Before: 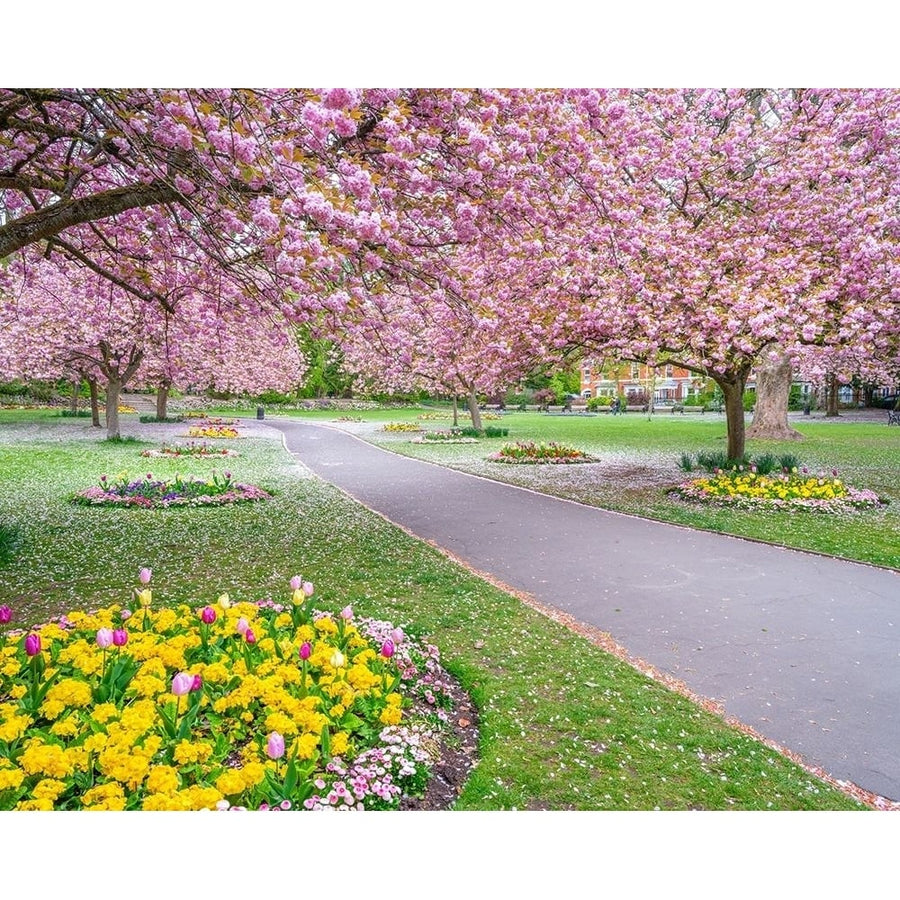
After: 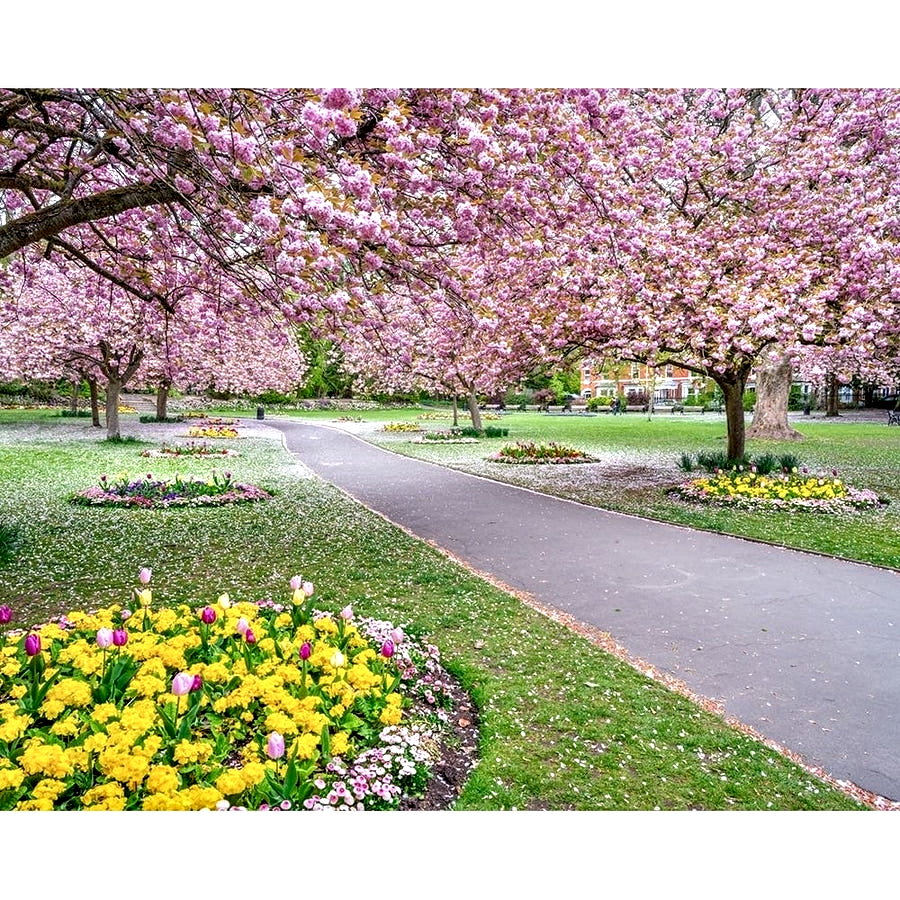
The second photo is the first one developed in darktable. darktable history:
contrast equalizer: octaves 7, y [[0.601, 0.6, 0.598, 0.598, 0.6, 0.601], [0.5 ×6], [0.5 ×6], [0 ×6], [0 ×6]]
